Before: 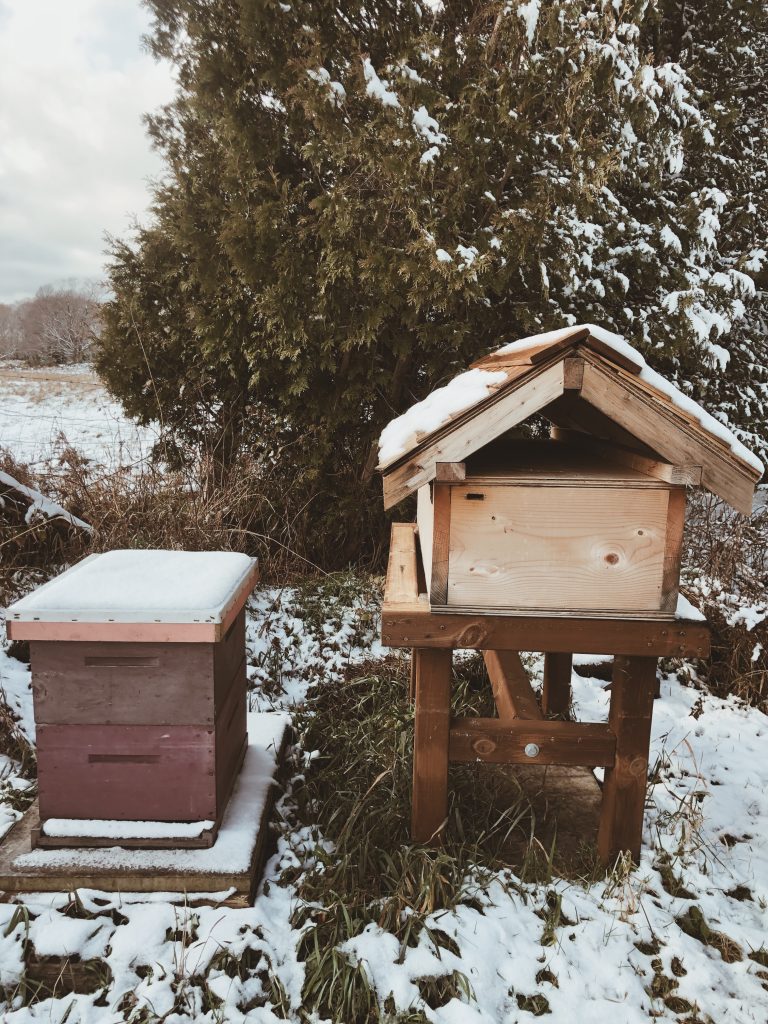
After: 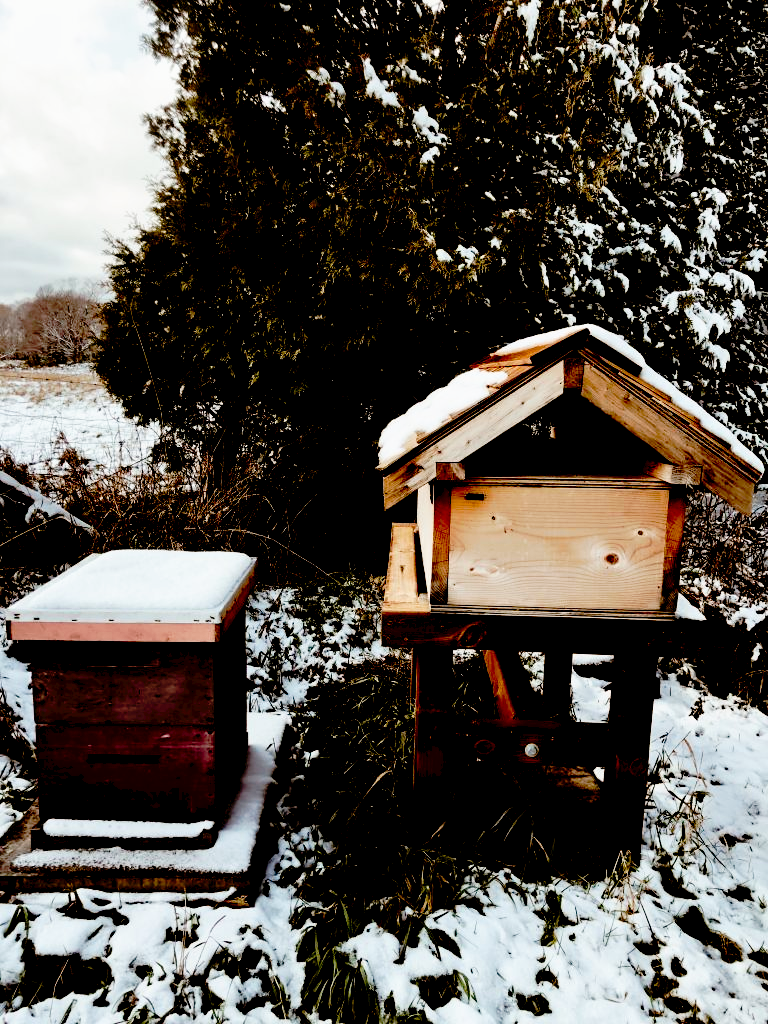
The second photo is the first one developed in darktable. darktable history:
exposure: black level correction 0.099, exposure -0.087 EV, compensate exposure bias true, compensate highlight preservation false
tone curve: curves: ch0 [(0, 0) (0.003, 0.033) (0.011, 0.033) (0.025, 0.036) (0.044, 0.039) (0.069, 0.04) (0.1, 0.043) (0.136, 0.052) (0.177, 0.085) (0.224, 0.14) (0.277, 0.225) (0.335, 0.333) (0.399, 0.419) (0.468, 0.51) (0.543, 0.603) (0.623, 0.713) (0.709, 0.808) (0.801, 0.901) (0.898, 0.98) (1, 1)], preserve colors none
